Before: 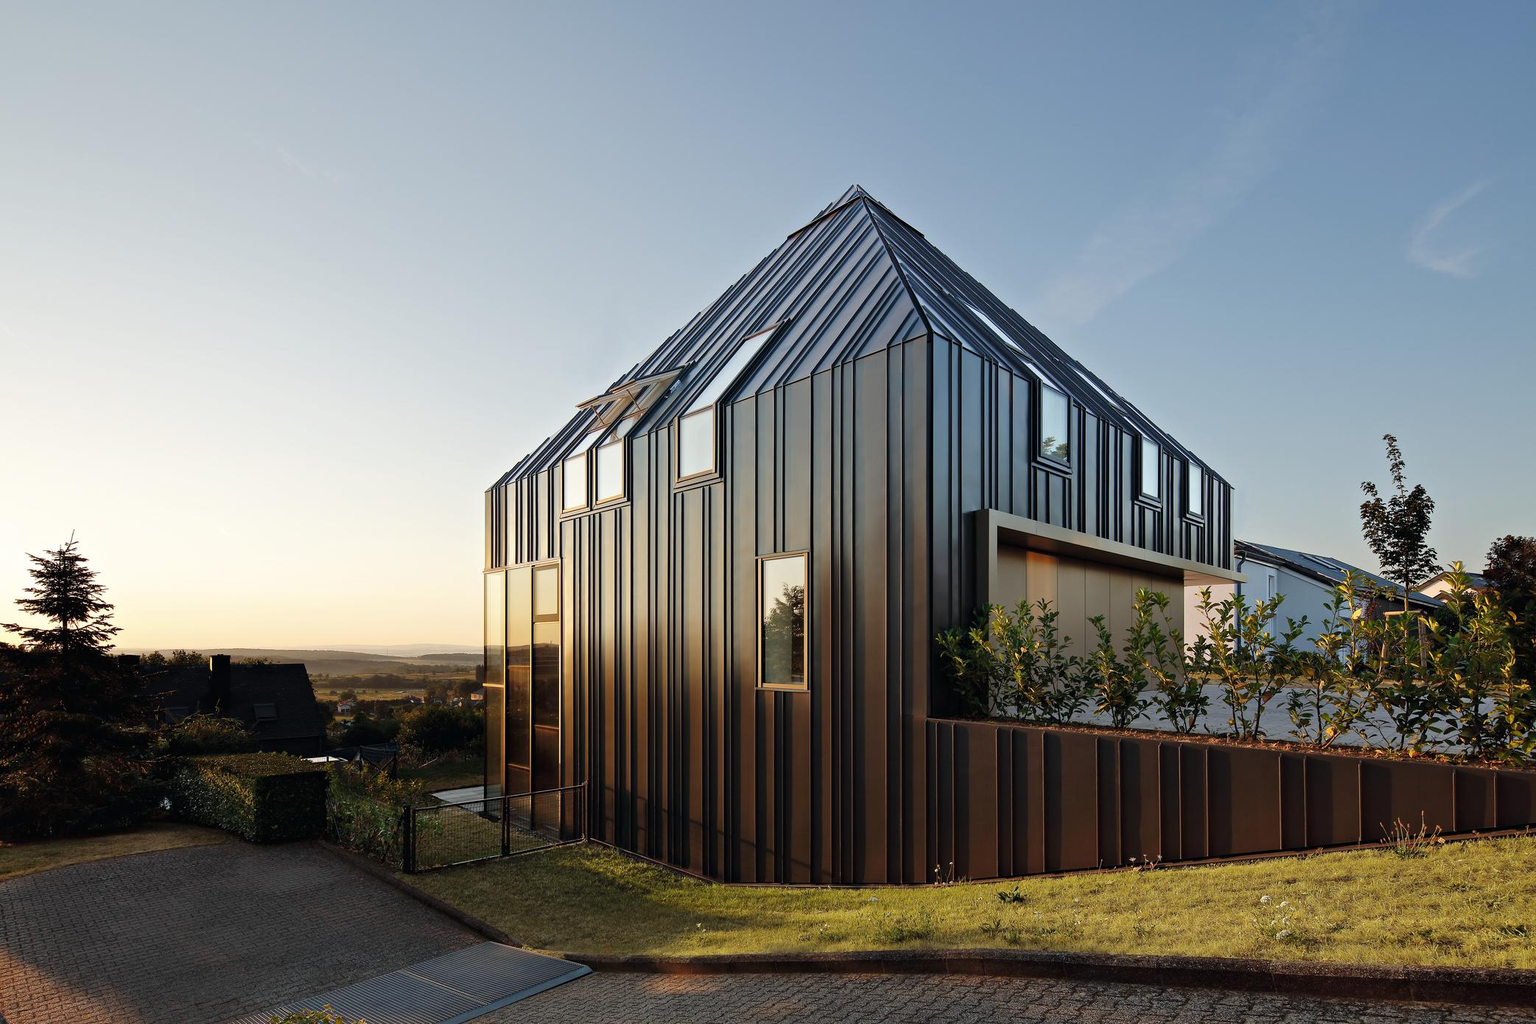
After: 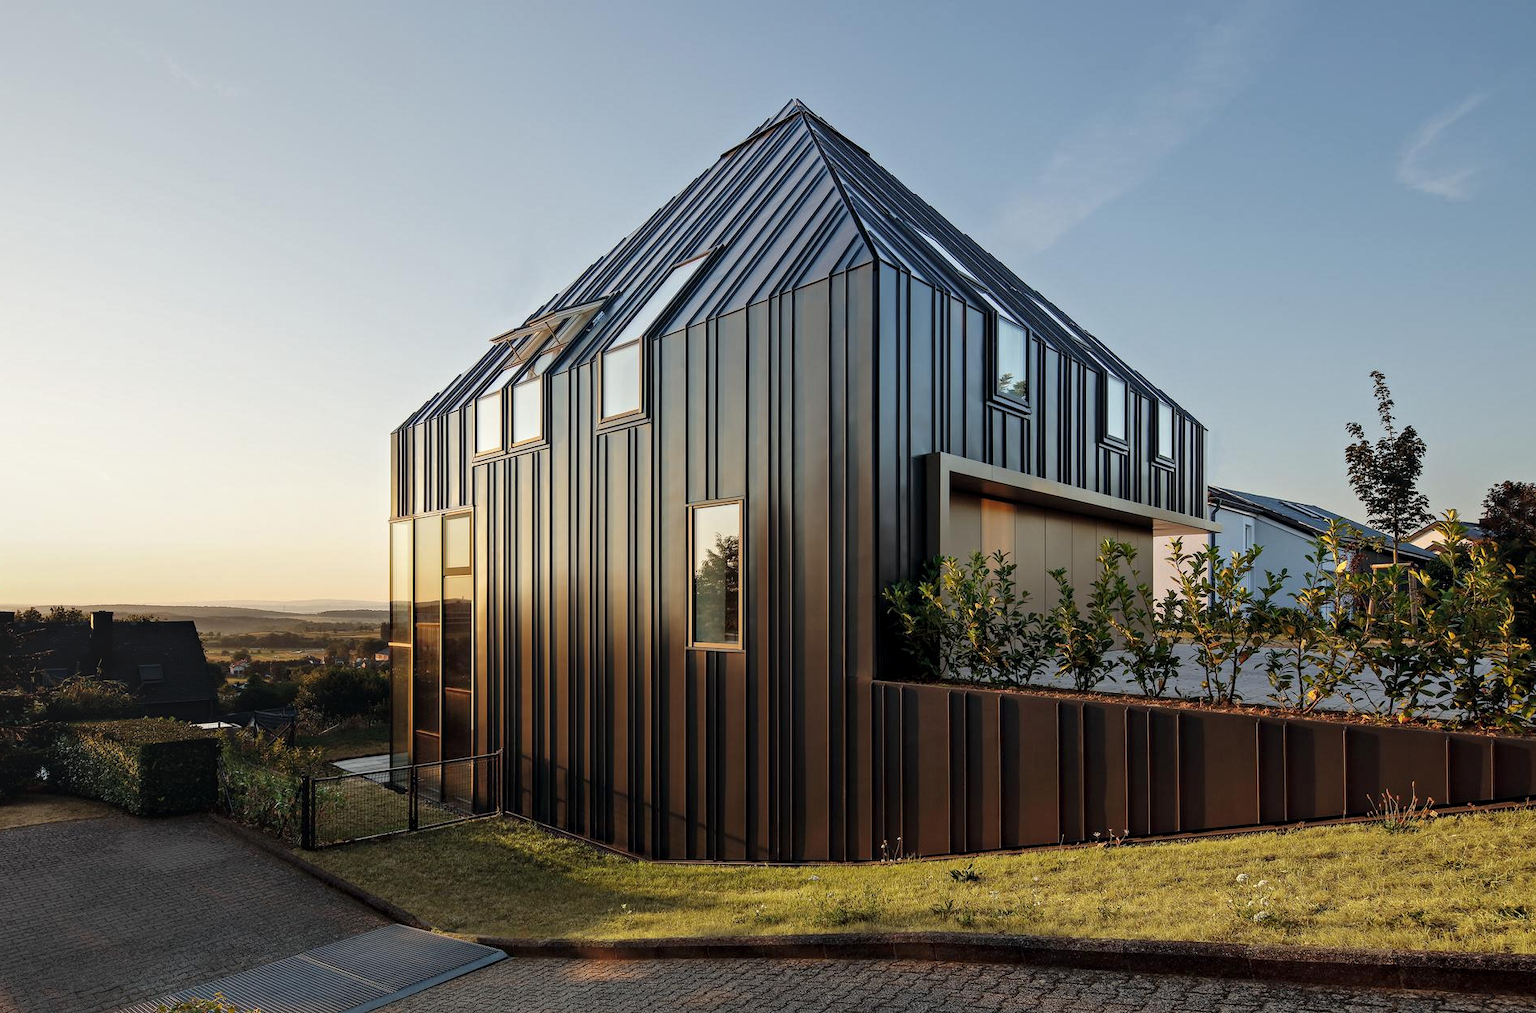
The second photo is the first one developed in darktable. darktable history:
local contrast: on, module defaults
crop and rotate: left 8.262%, top 9.226%
